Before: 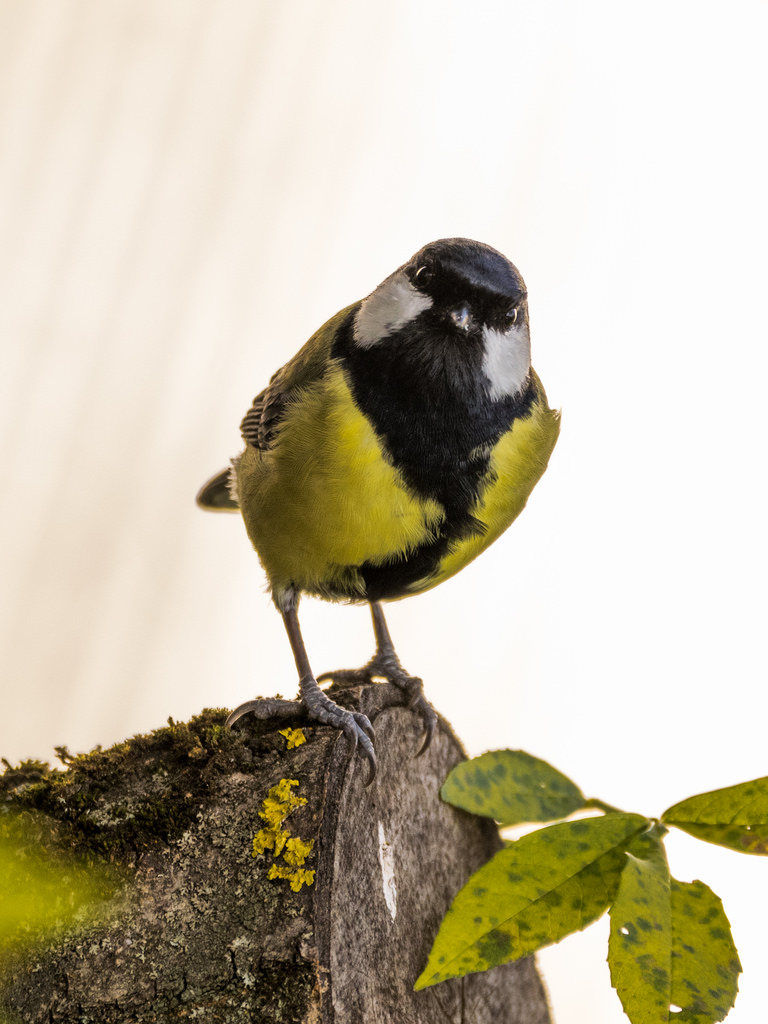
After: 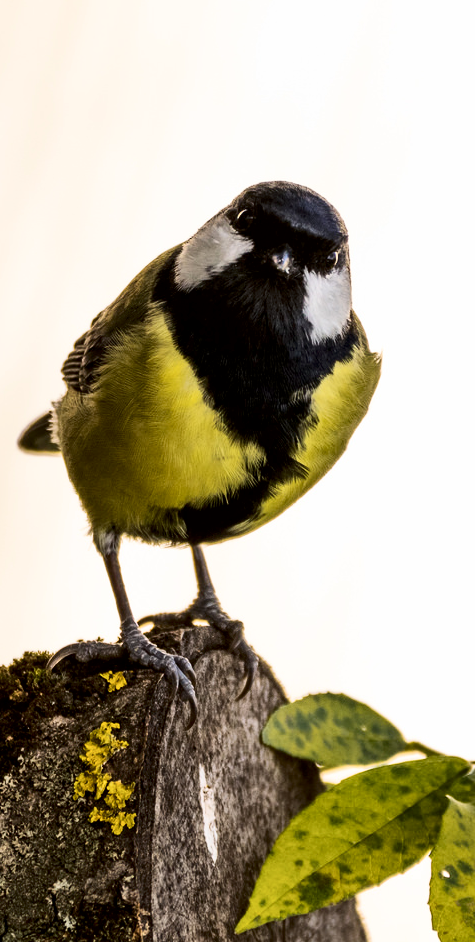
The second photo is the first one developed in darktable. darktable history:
contrast brightness saturation: contrast 0.274
exposure: black level correction 0.006, compensate highlight preservation false
crop and rotate: left 23.372%, top 5.645%, right 14.669%, bottom 2.36%
